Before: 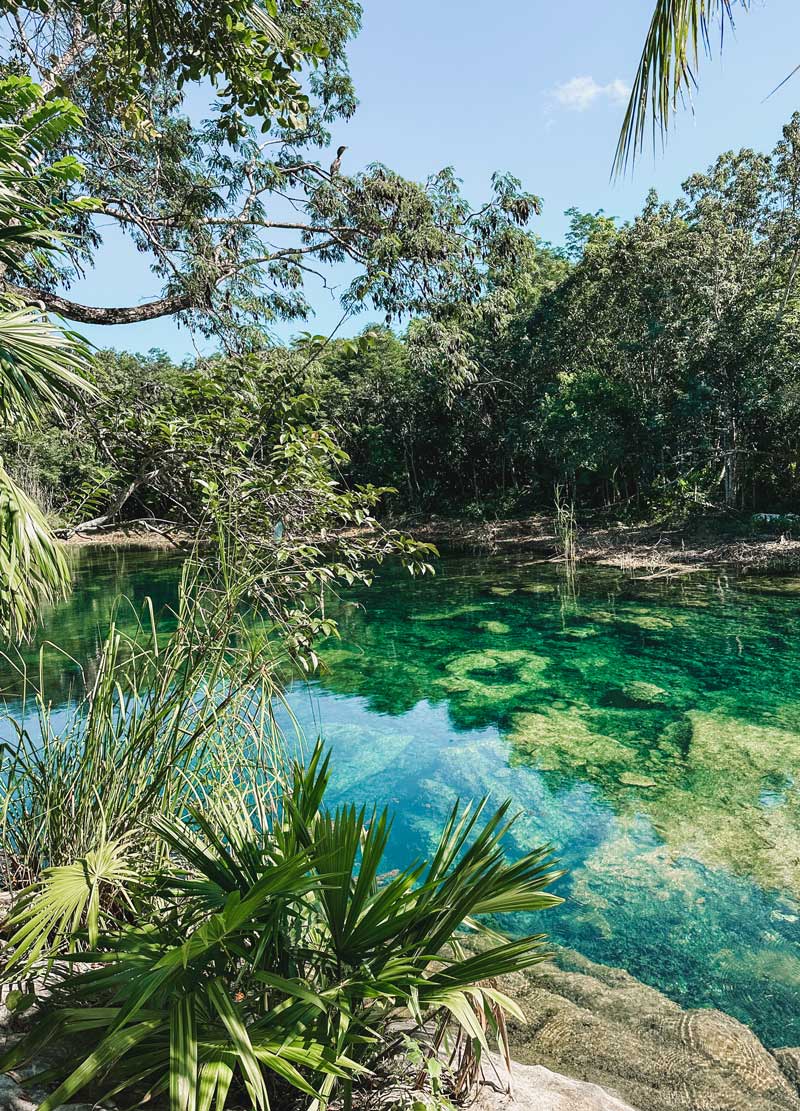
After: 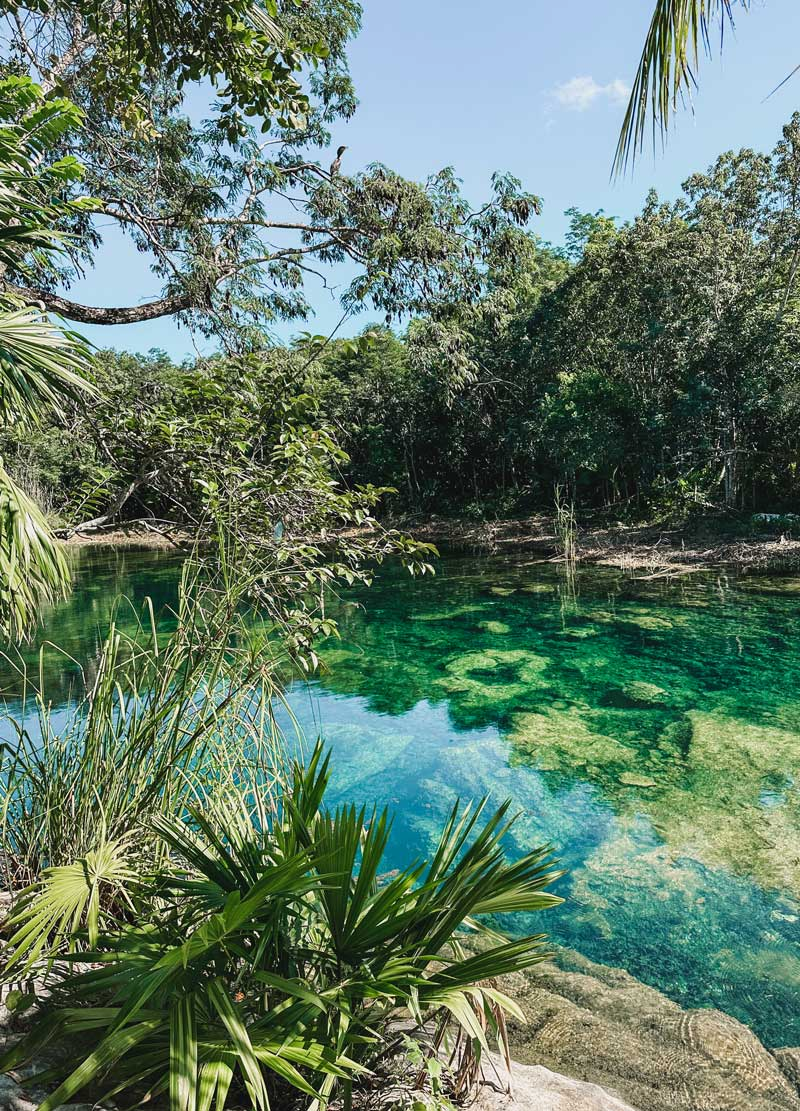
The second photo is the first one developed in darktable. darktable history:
exposure: exposure -0.064 EV
